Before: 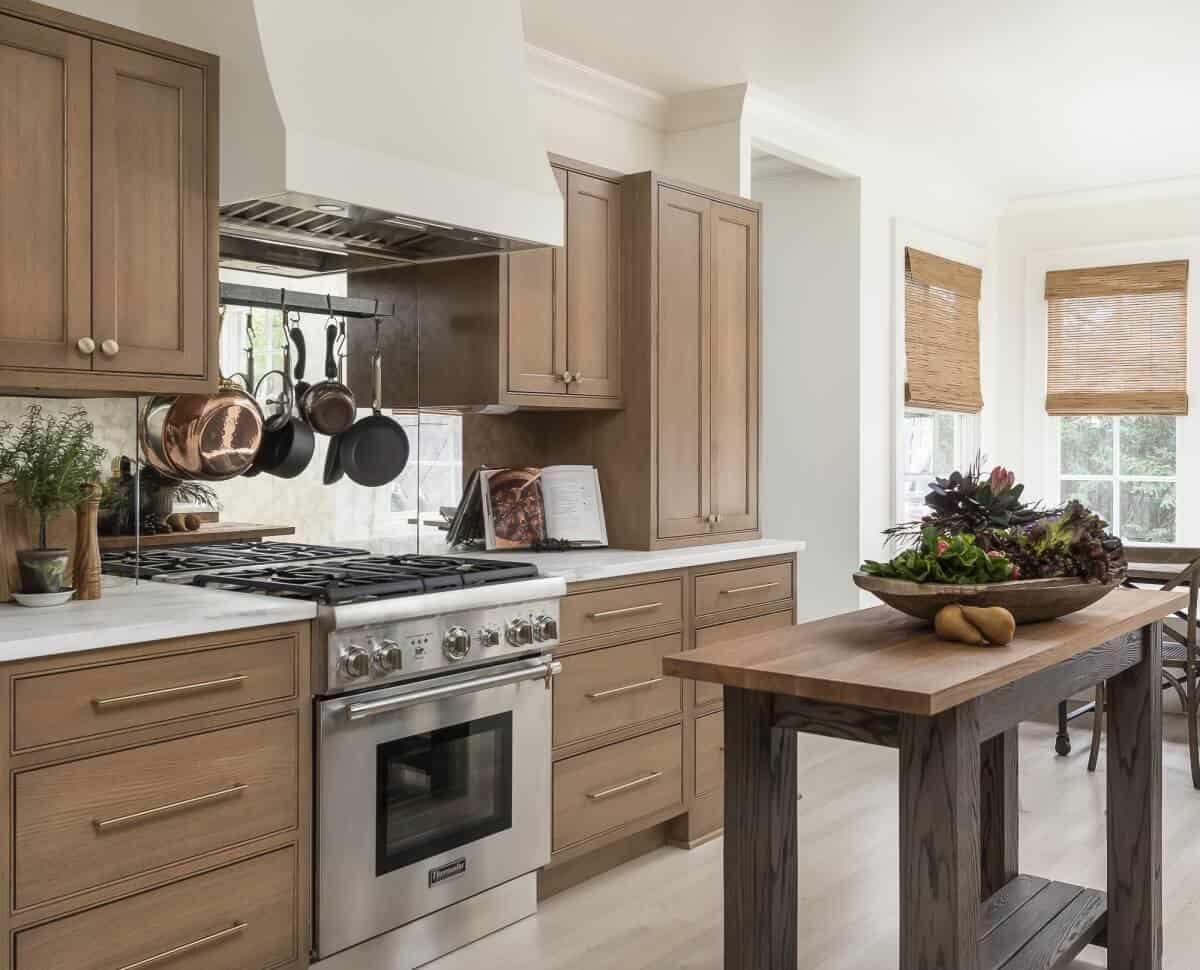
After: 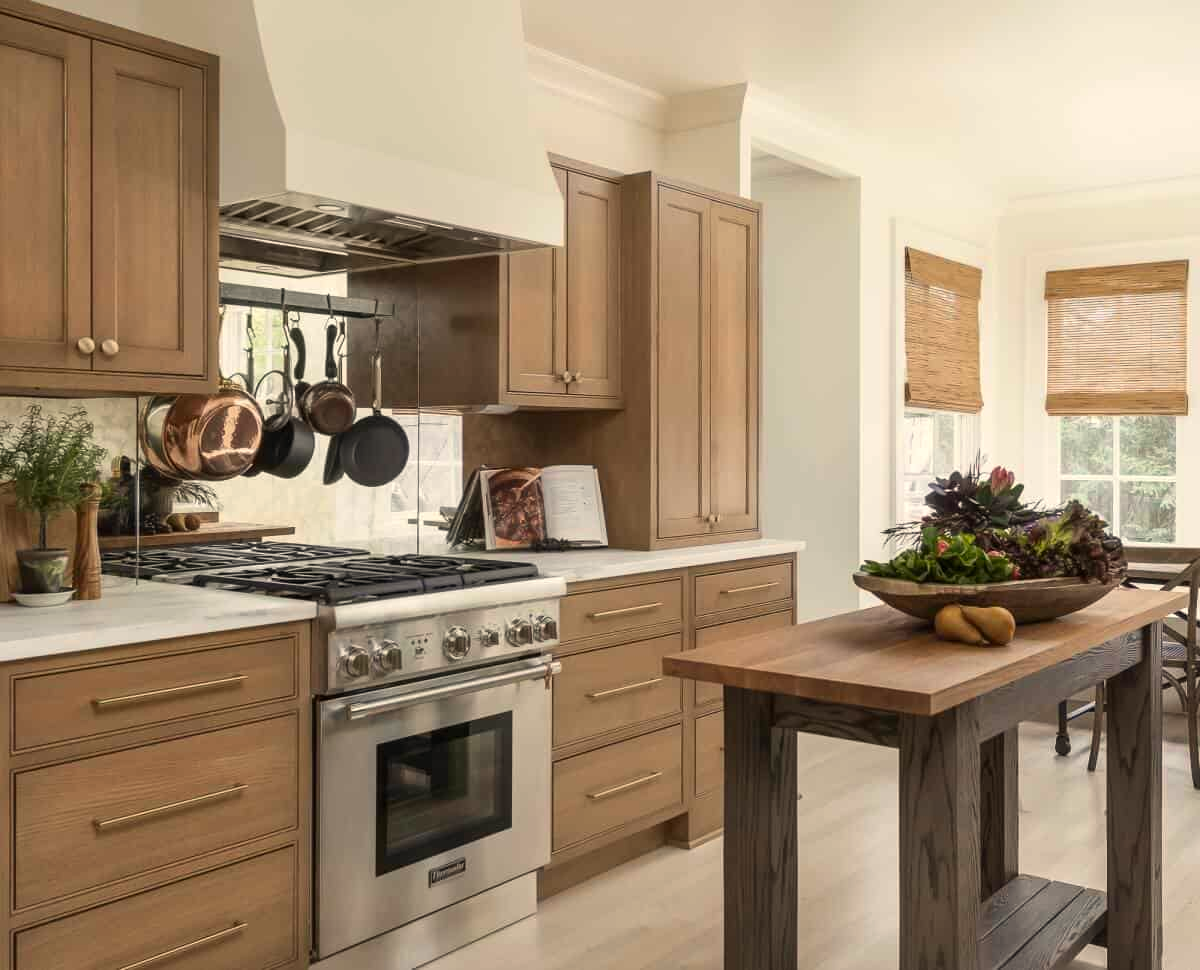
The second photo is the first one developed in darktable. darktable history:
contrast brightness saturation: contrast 0.04, saturation 0.16
white balance: red 1.045, blue 0.932
